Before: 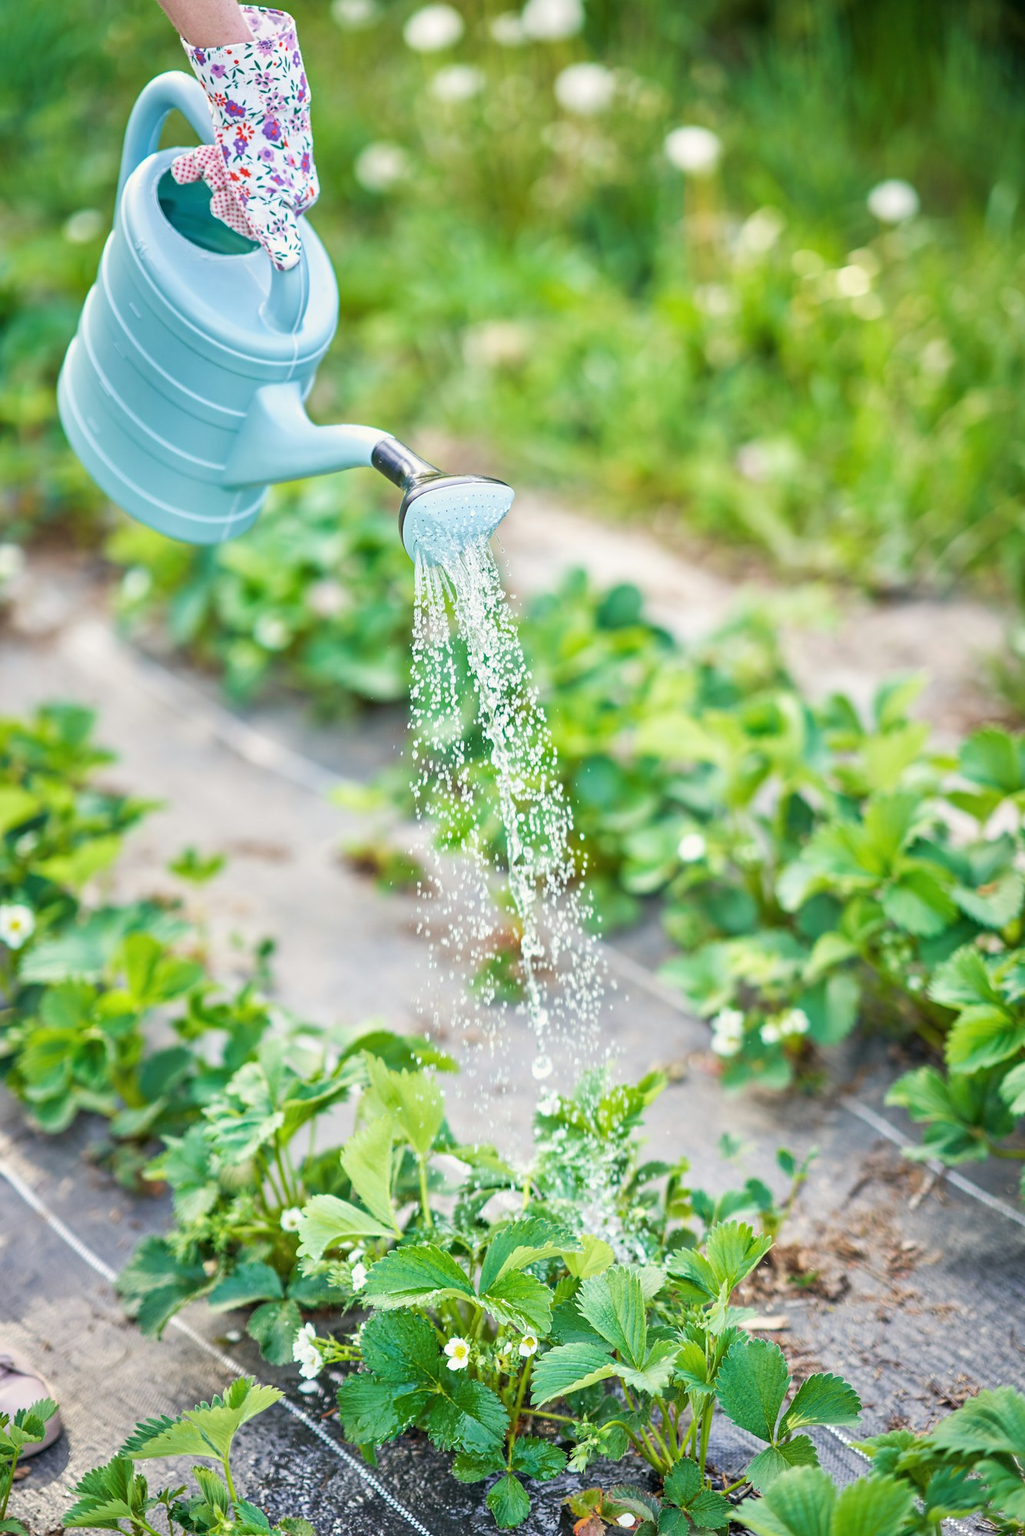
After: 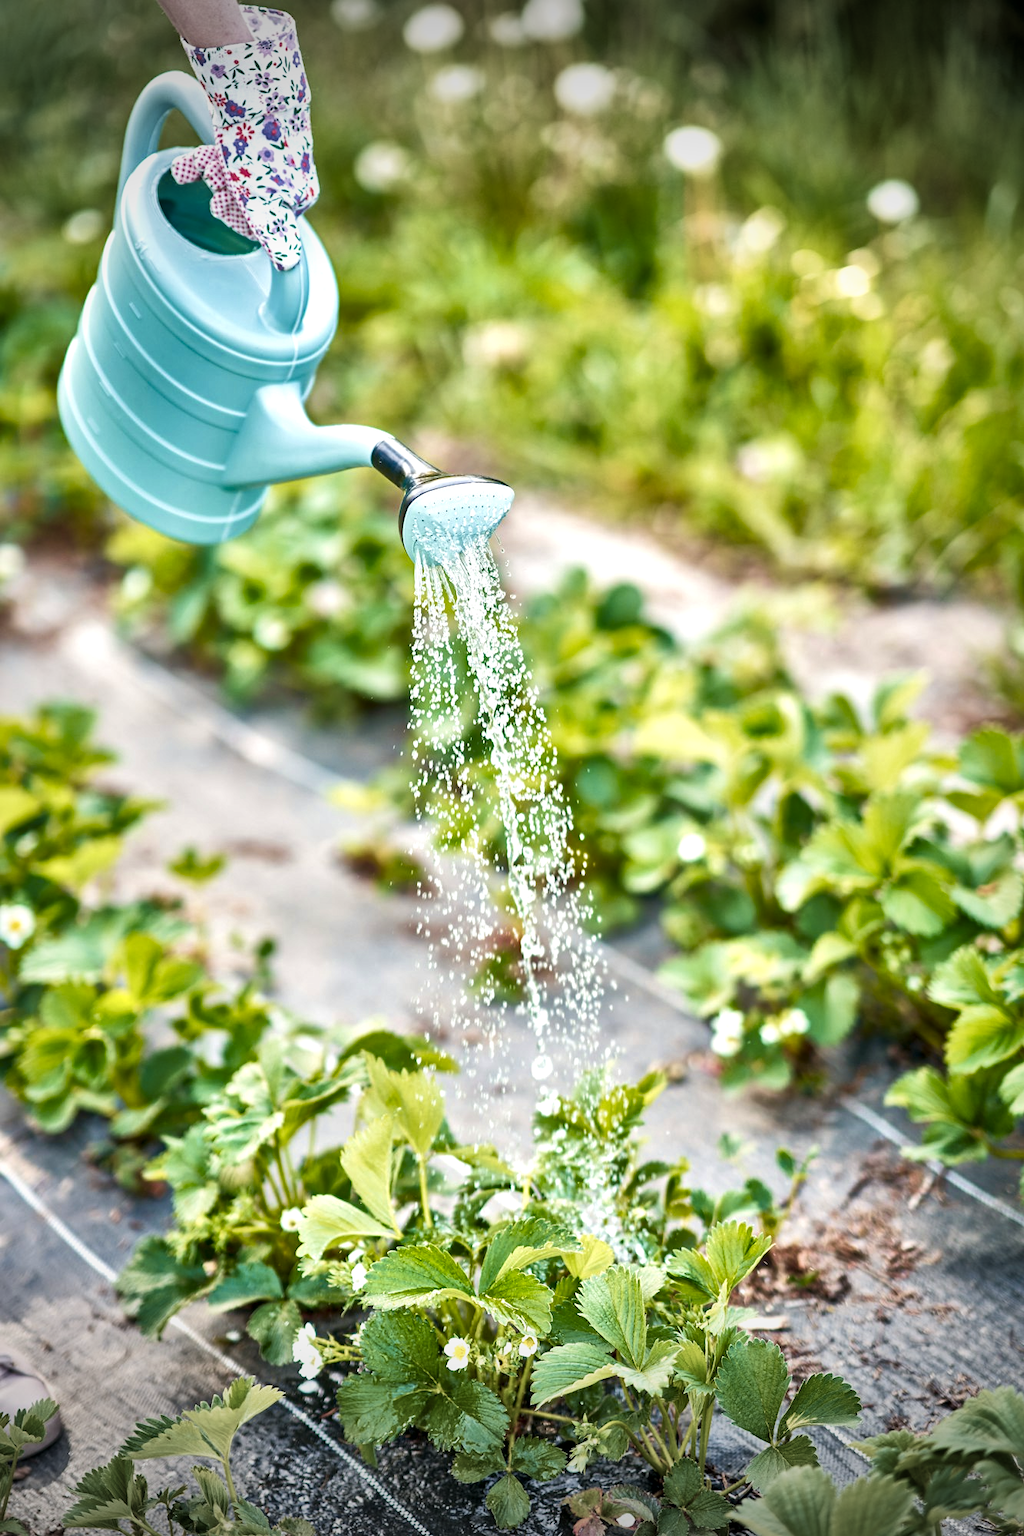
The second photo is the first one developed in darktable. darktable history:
velvia: strength 22.38%
local contrast: mode bilateral grid, contrast 69, coarseness 76, detail 180%, midtone range 0.2
vignetting: fall-off start 100.06%, width/height ratio 1.324
color balance rgb: perceptual saturation grading › global saturation -2.352%, perceptual saturation grading › highlights -7.983%, perceptual saturation grading › mid-tones 7.498%, perceptual saturation grading › shadows 4.5%, hue shift -12.61°
